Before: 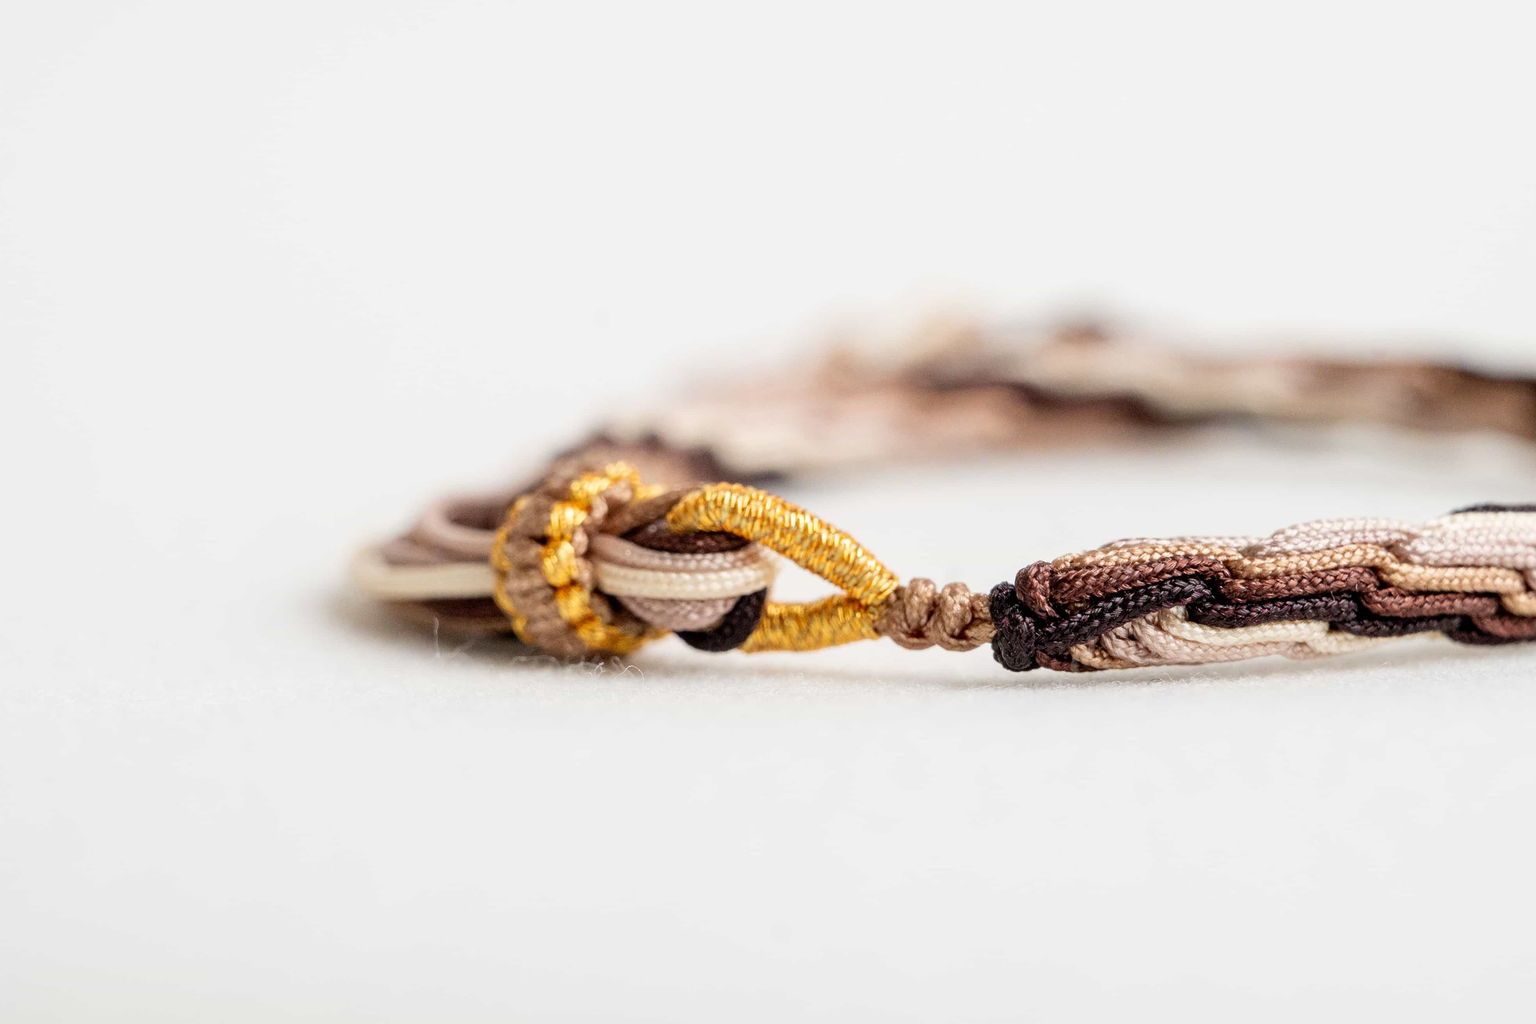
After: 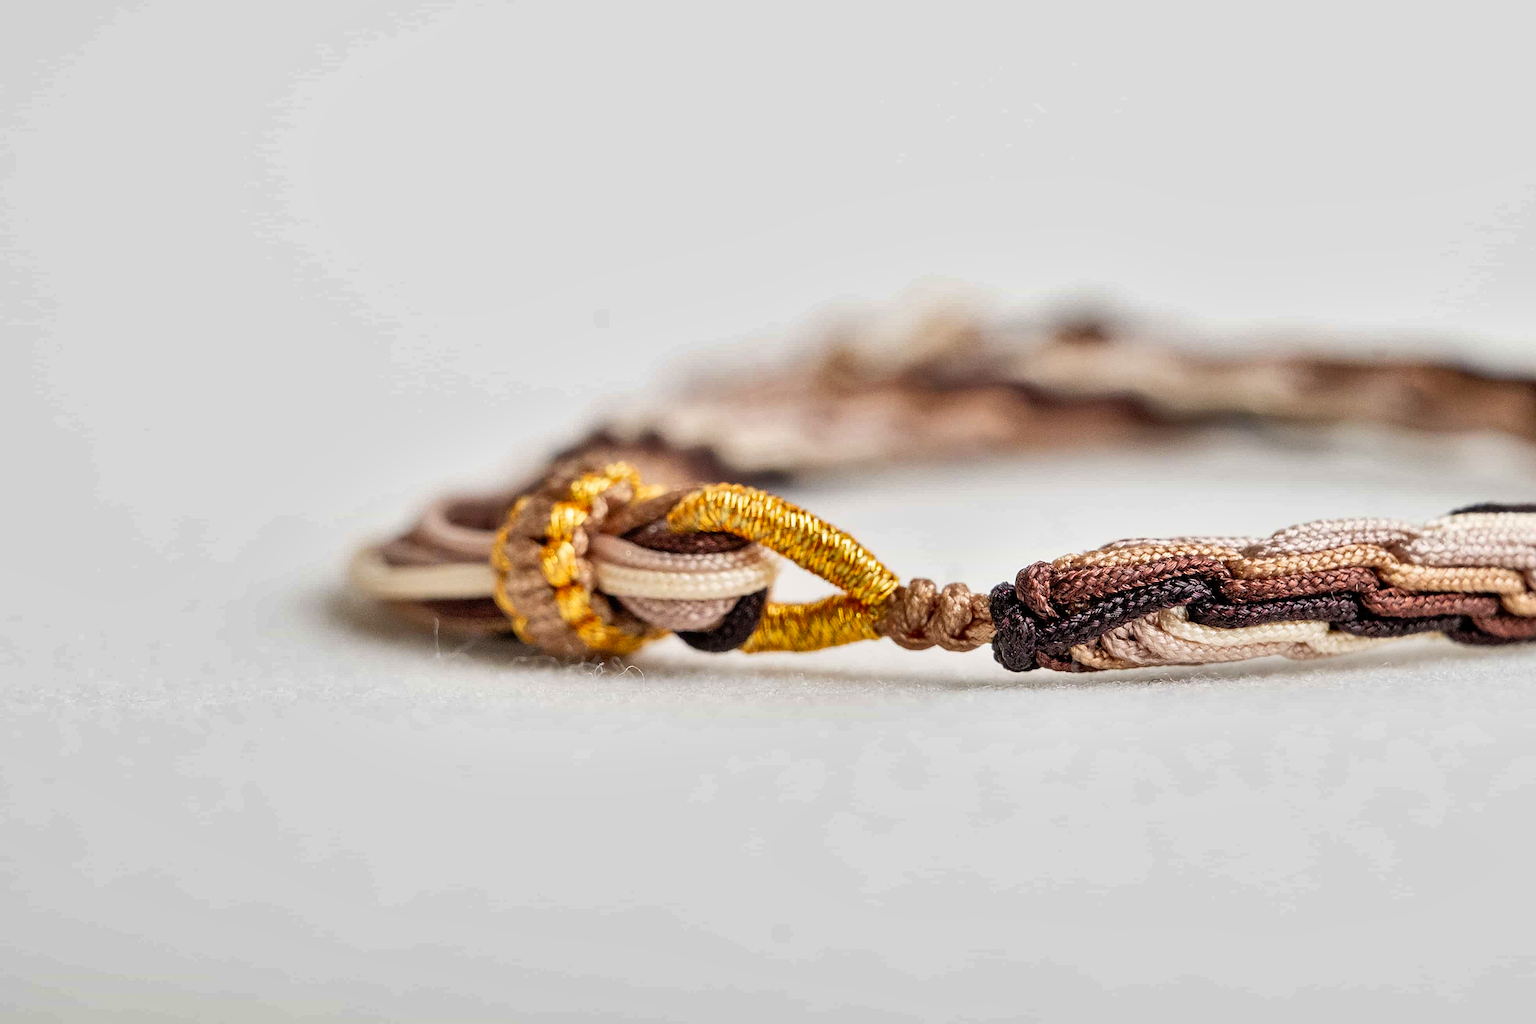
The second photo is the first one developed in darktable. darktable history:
contrast brightness saturation: contrast 0.026, brightness 0.062, saturation 0.129
shadows and highlights: radius 107.1, shadows 45.13, highlights -67.63, low approximation 0.01, soften with gaussian
sharpen: on, module defaults
